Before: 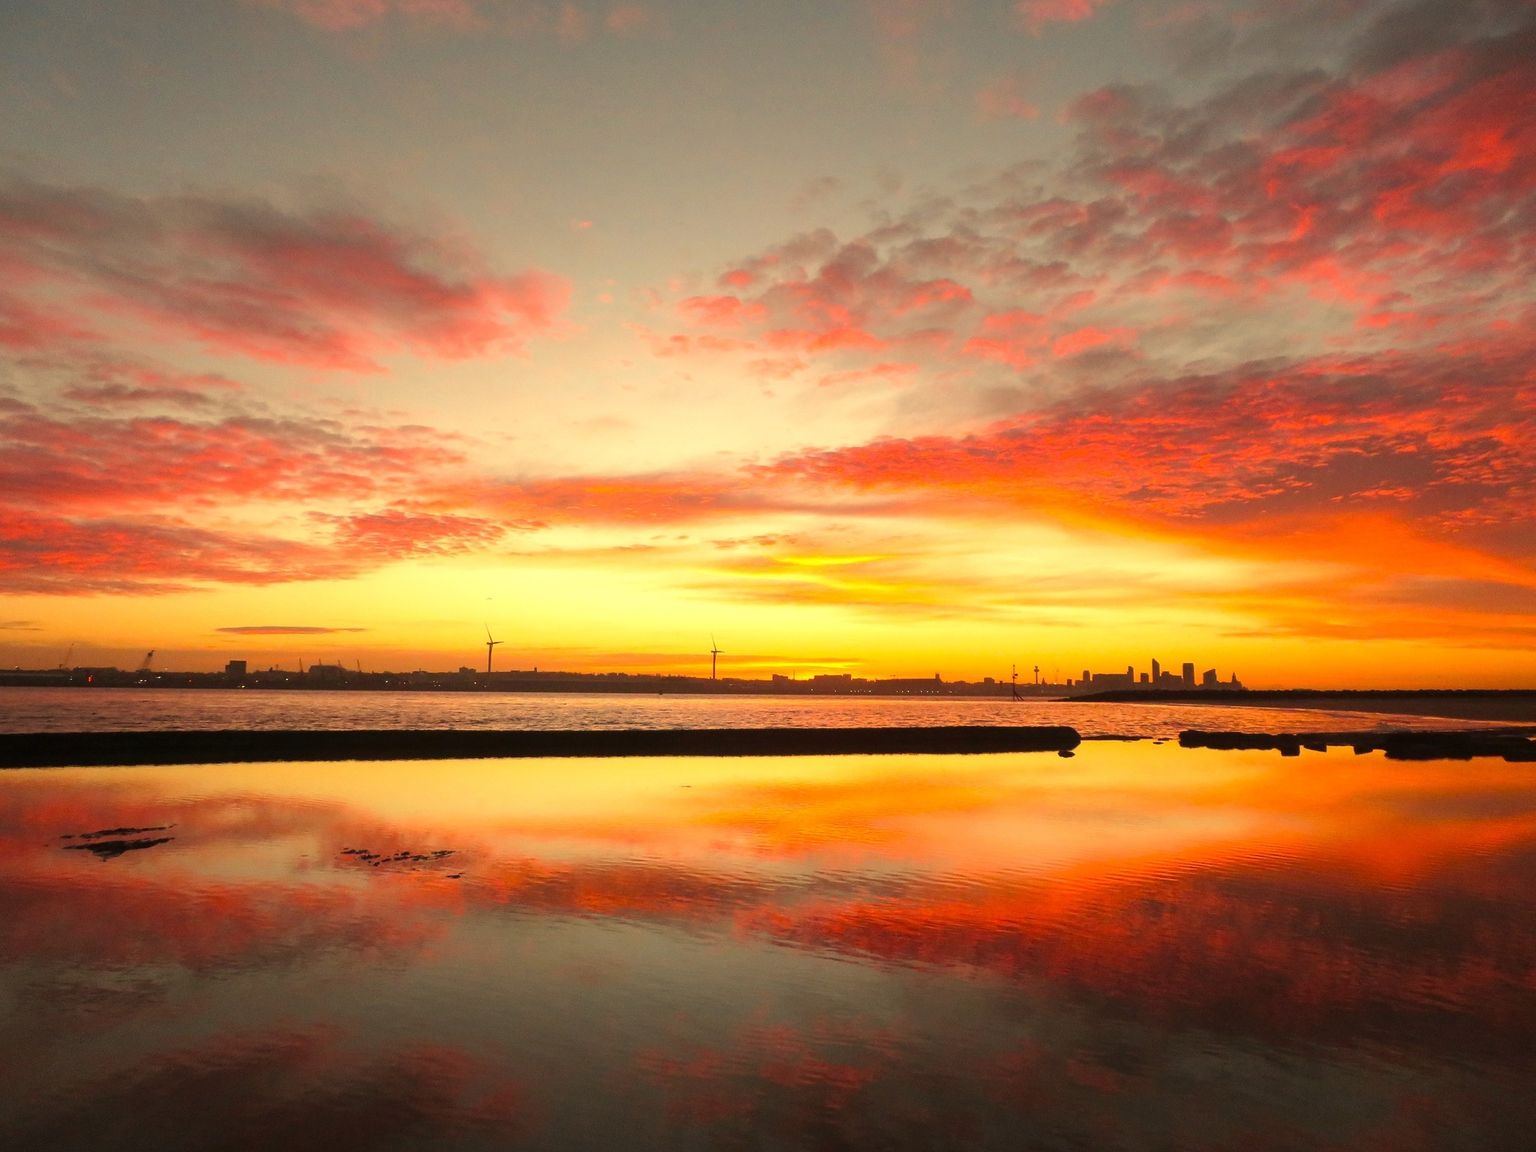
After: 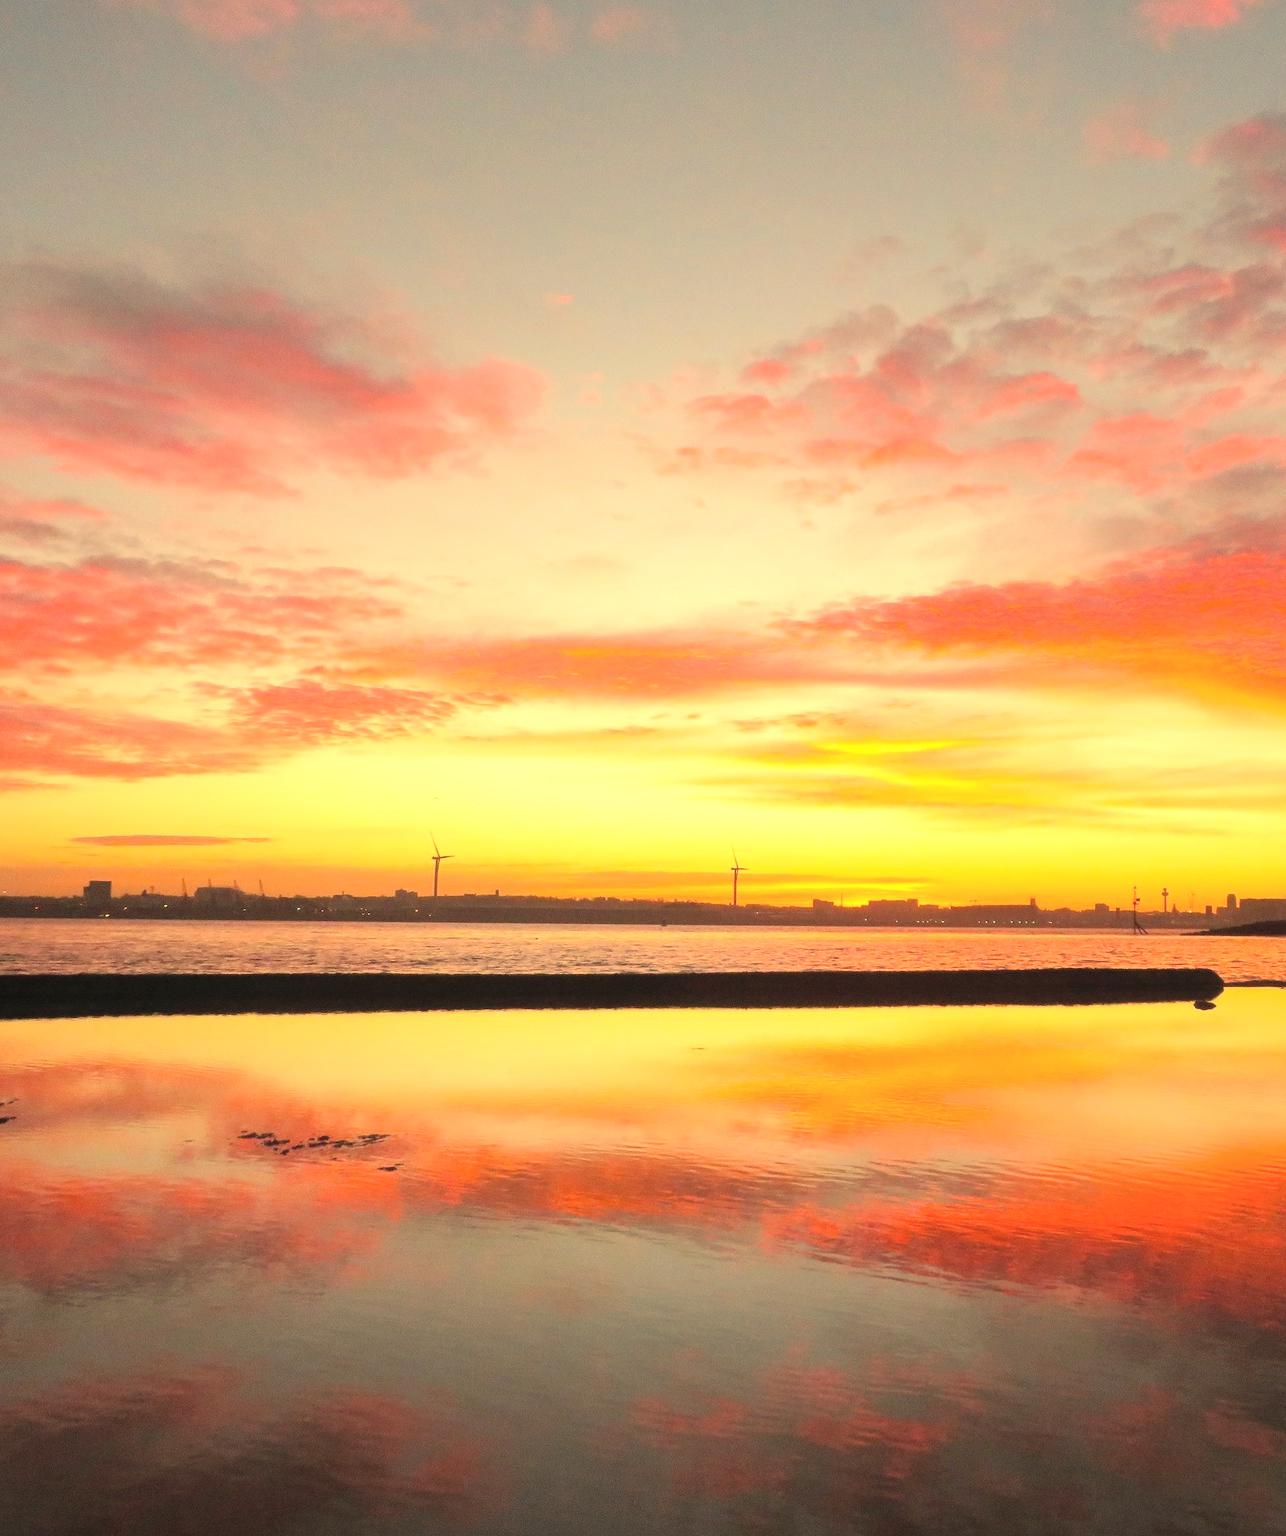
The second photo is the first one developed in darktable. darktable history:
tone curve: curves: ch0 [(0, 0) (0.641, 0.691) (1, 1)]
contrast brightness saturation: brightness 0.15
rotate and perspective: automatic cropping original format, crop left 0, crop top 0
crop: left 10.644%, right 26.528%
